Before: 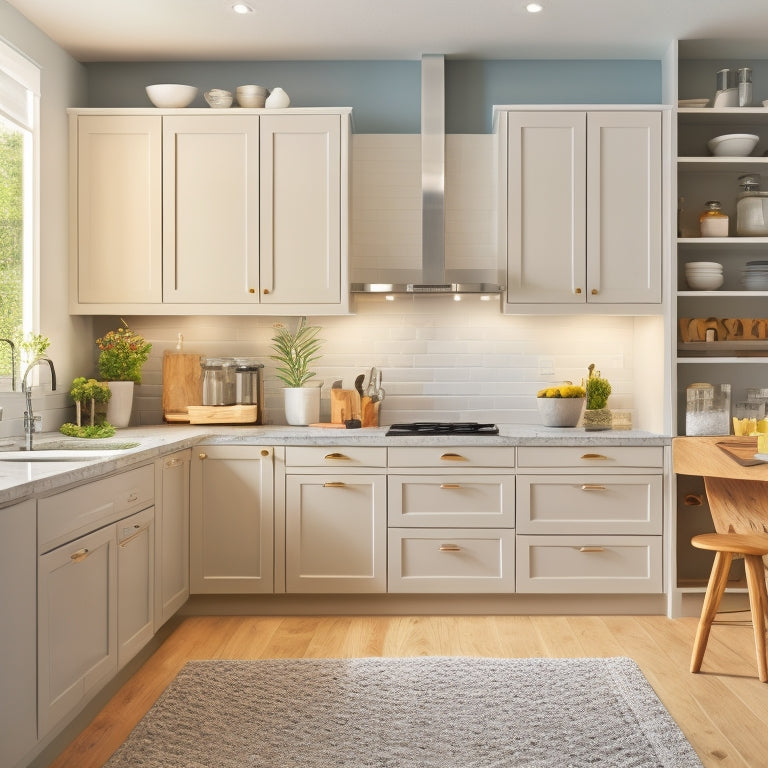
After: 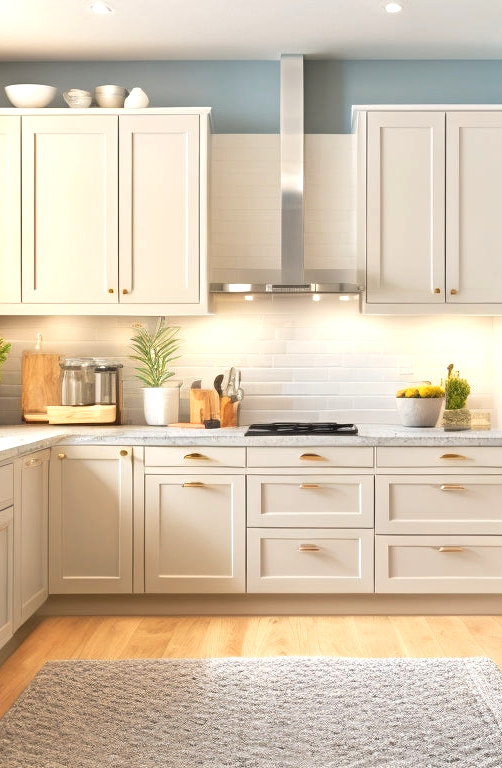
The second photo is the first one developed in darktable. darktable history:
crop and rotate: left 18.374%, right 16.162%
exposure: black level correction 0, exposure 0.499 EV, compensate exposure bias true, compensate highlight preservation false
